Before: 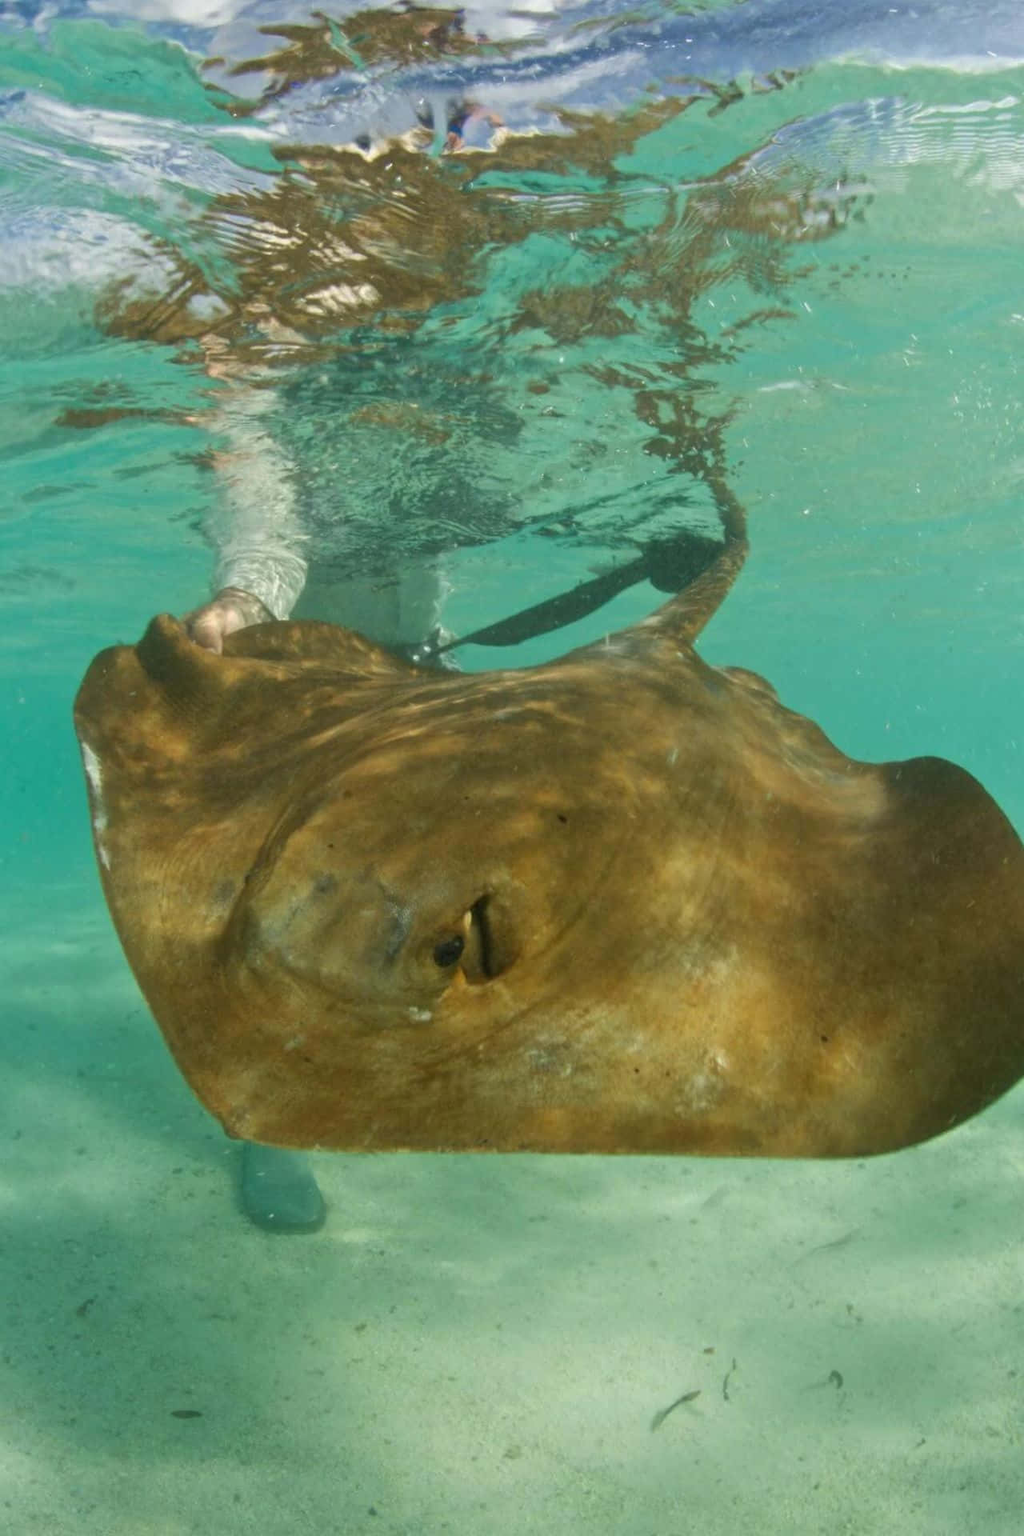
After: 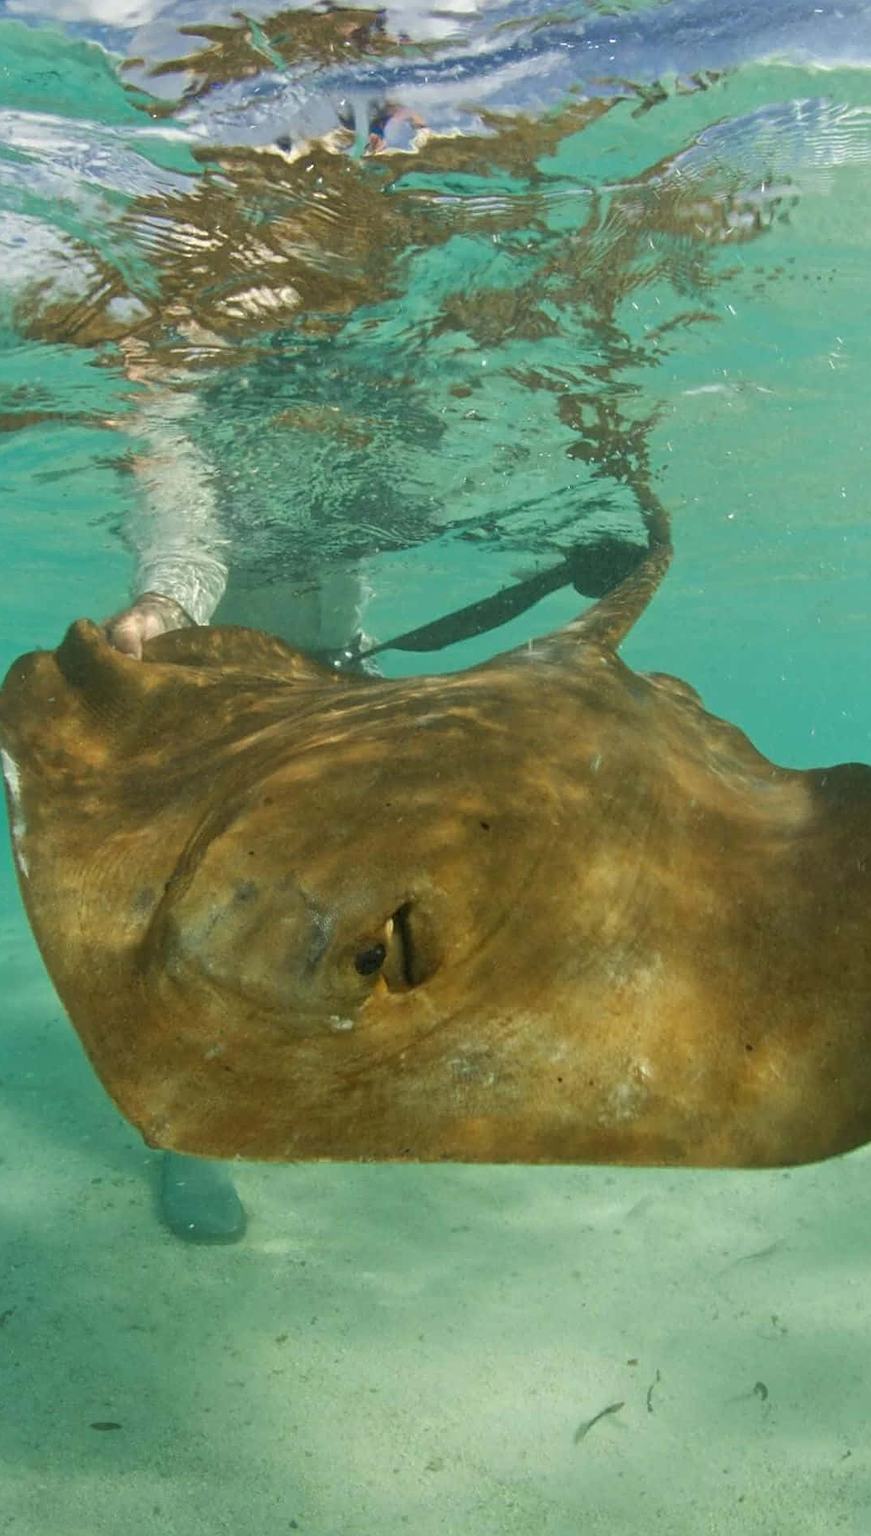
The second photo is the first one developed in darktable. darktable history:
crop: left 8.026%, right 7.374%
sharpen: on, module defaults
